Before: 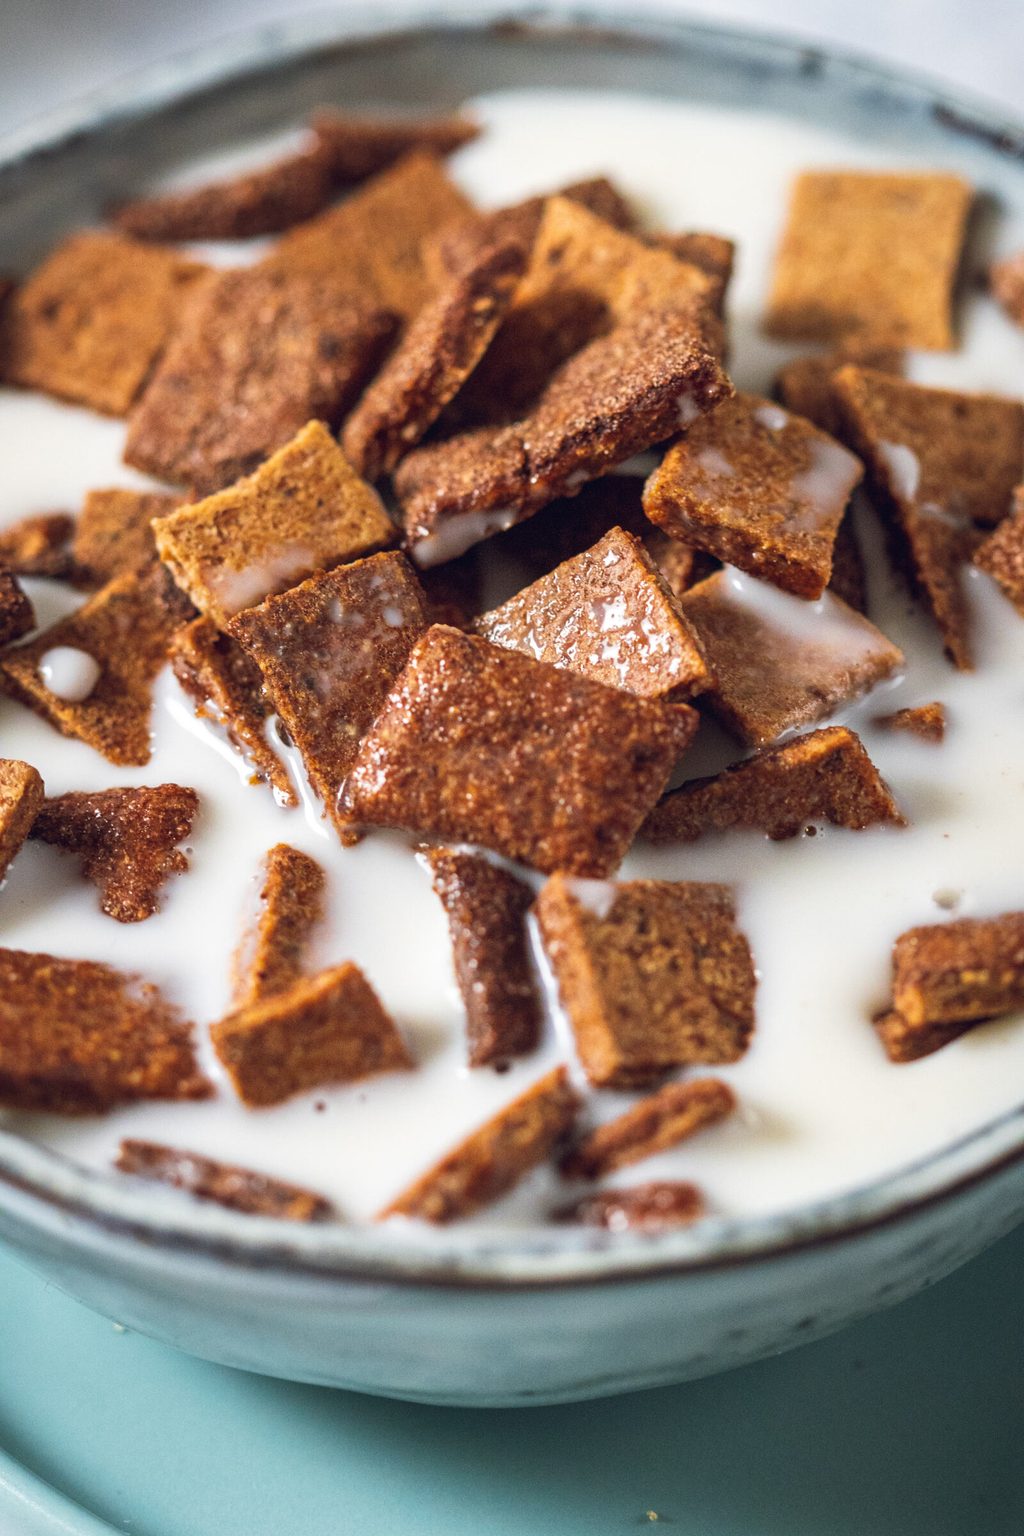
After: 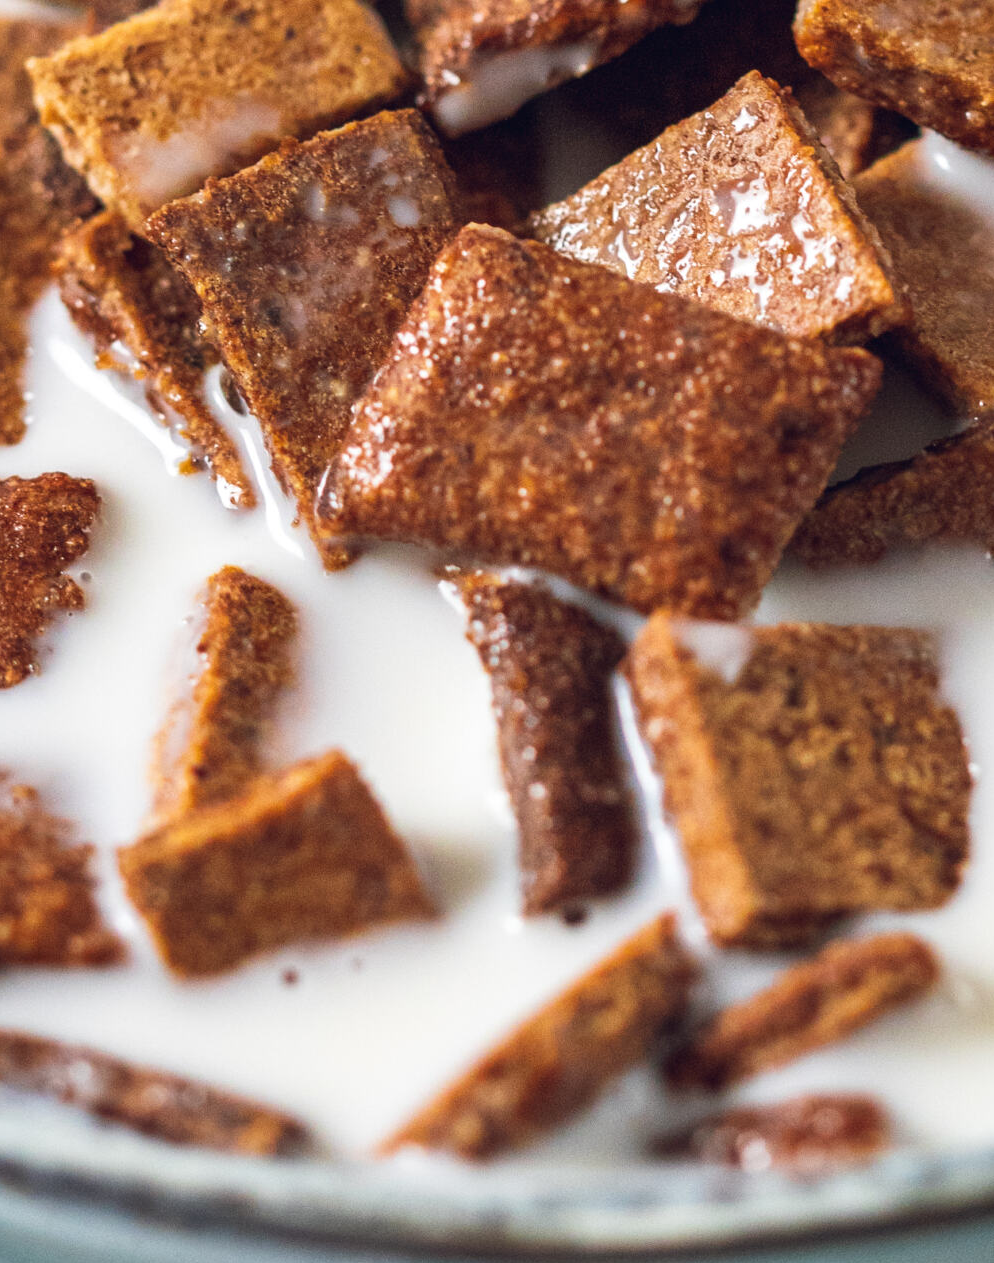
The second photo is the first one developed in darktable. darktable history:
crop: left 13.153%, top 31.365%, right 24.668%, bottom 15.975%
